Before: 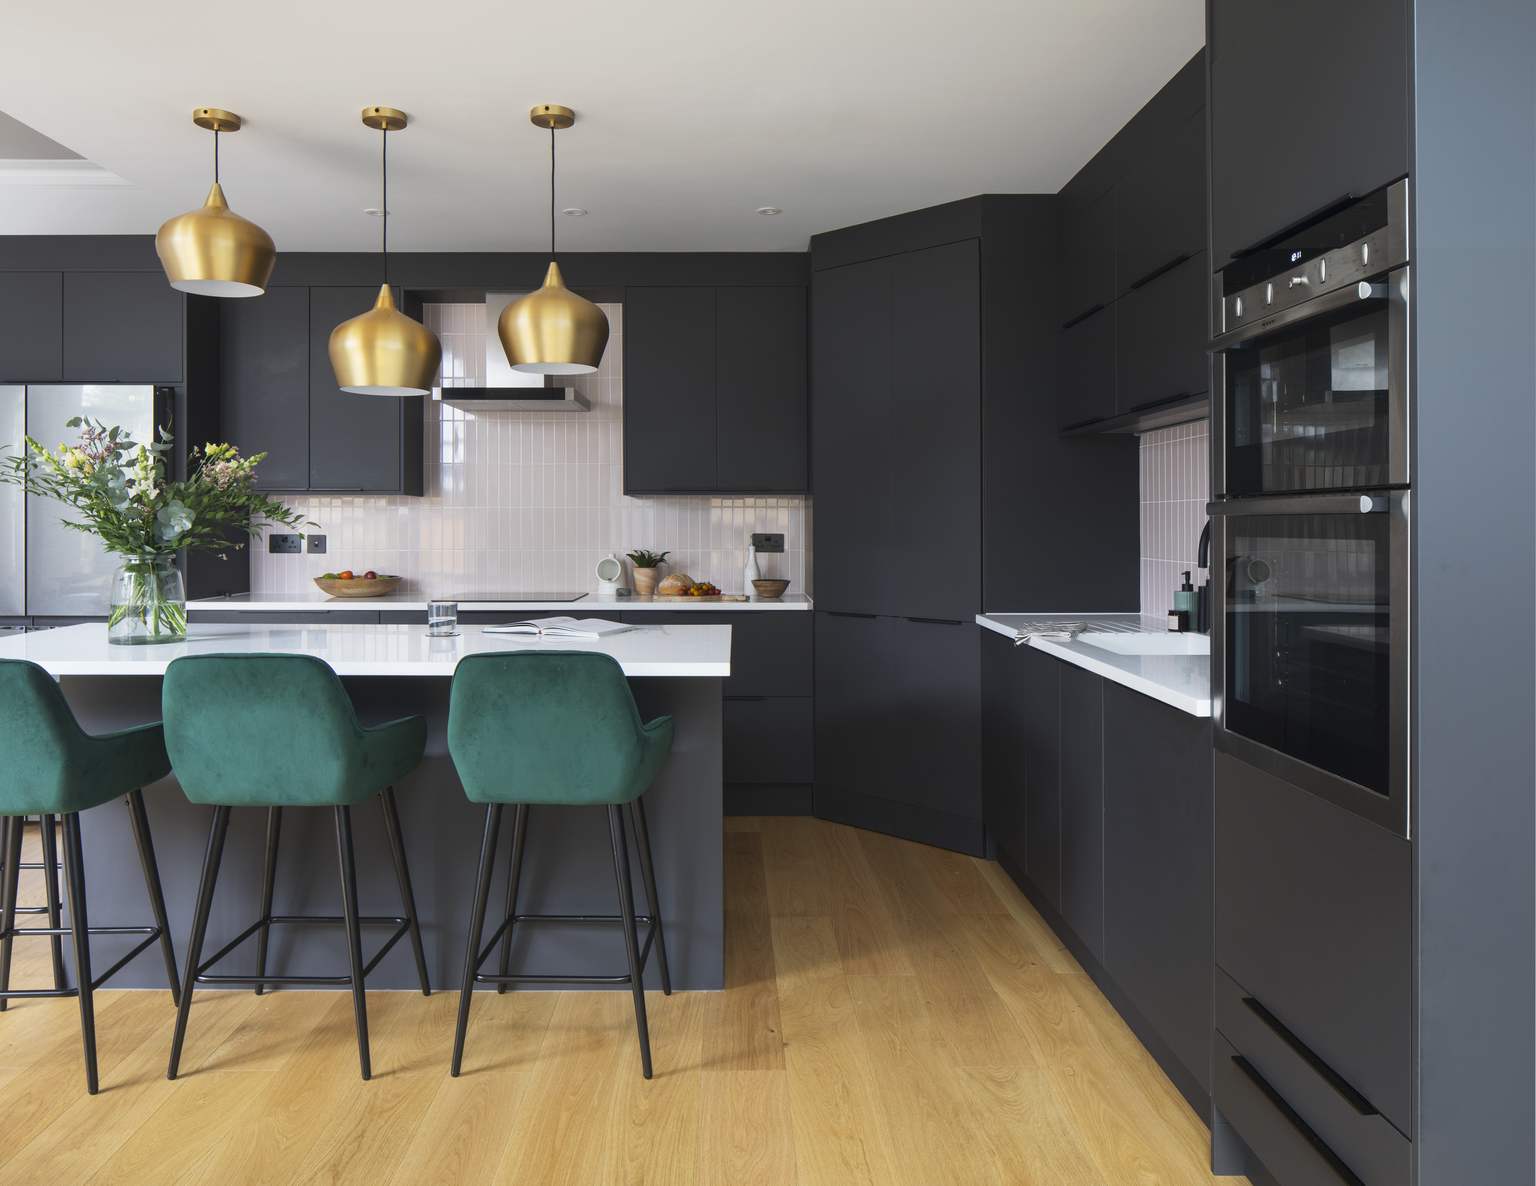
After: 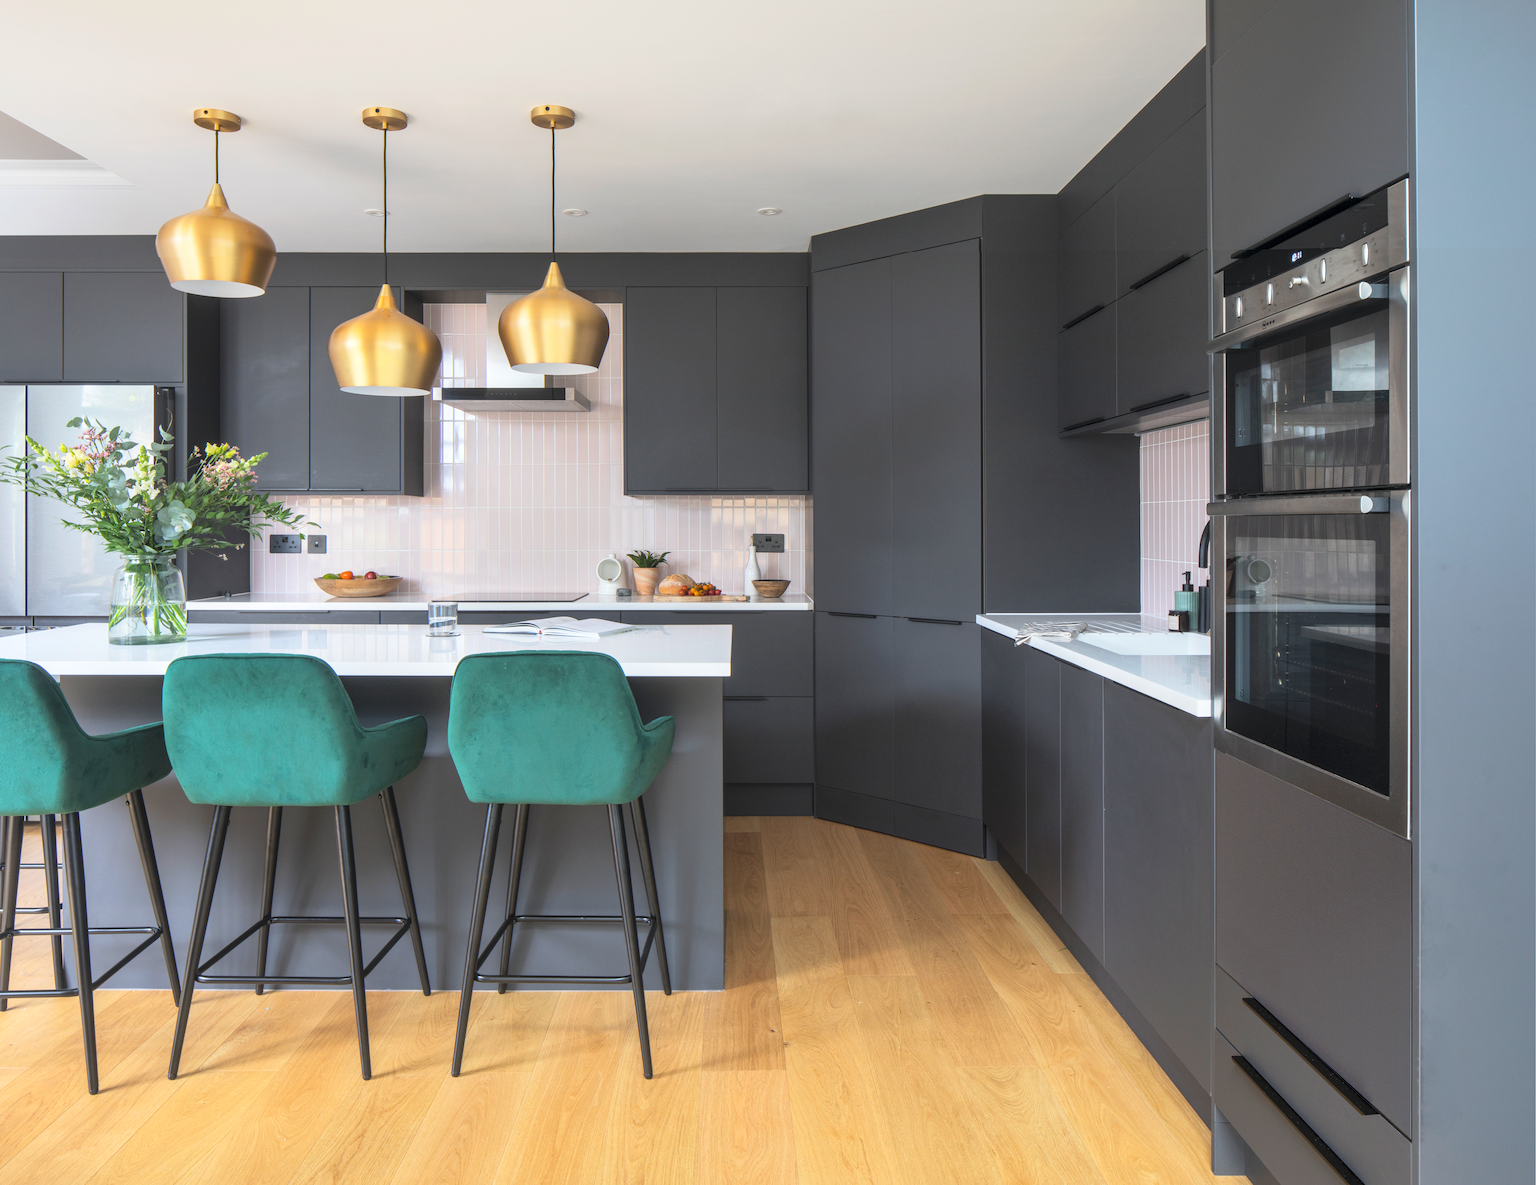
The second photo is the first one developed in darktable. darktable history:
contrast brightness saturation: contrast 0.1, brightness 0.3, saturation 0.14
local contrast: on, module defaults
